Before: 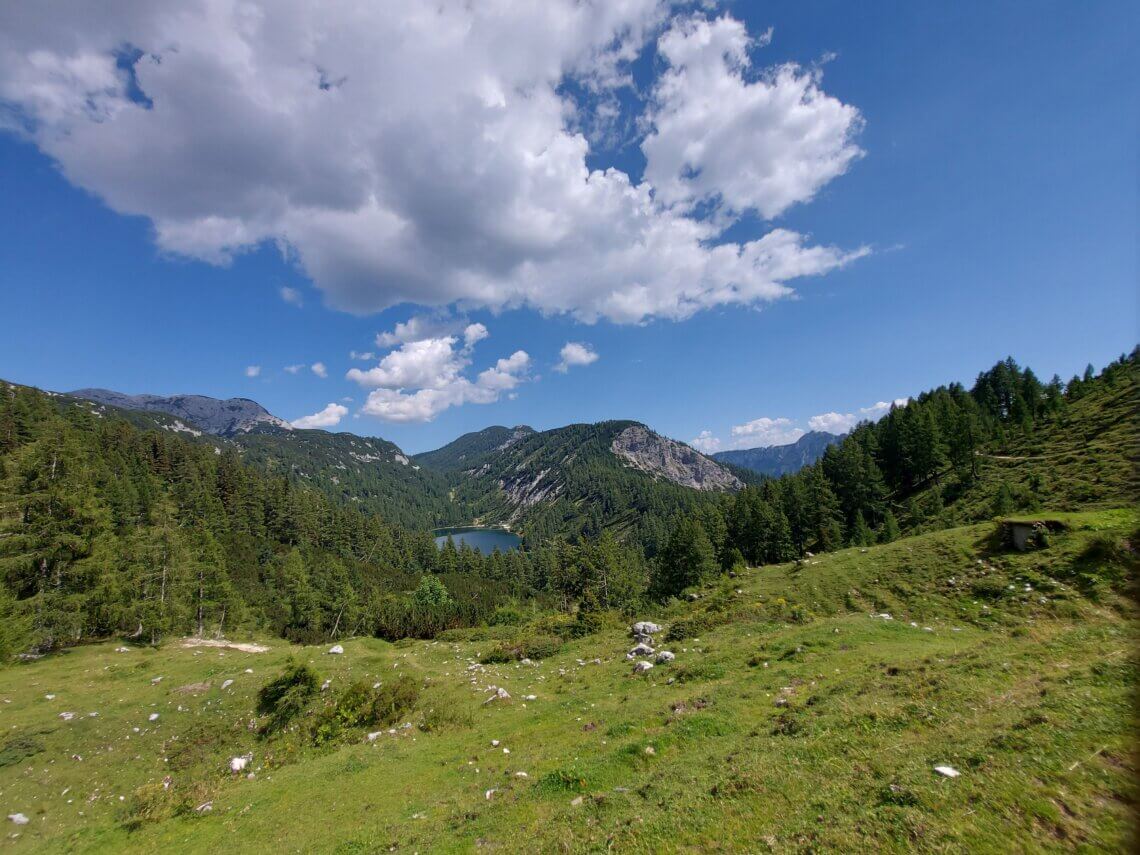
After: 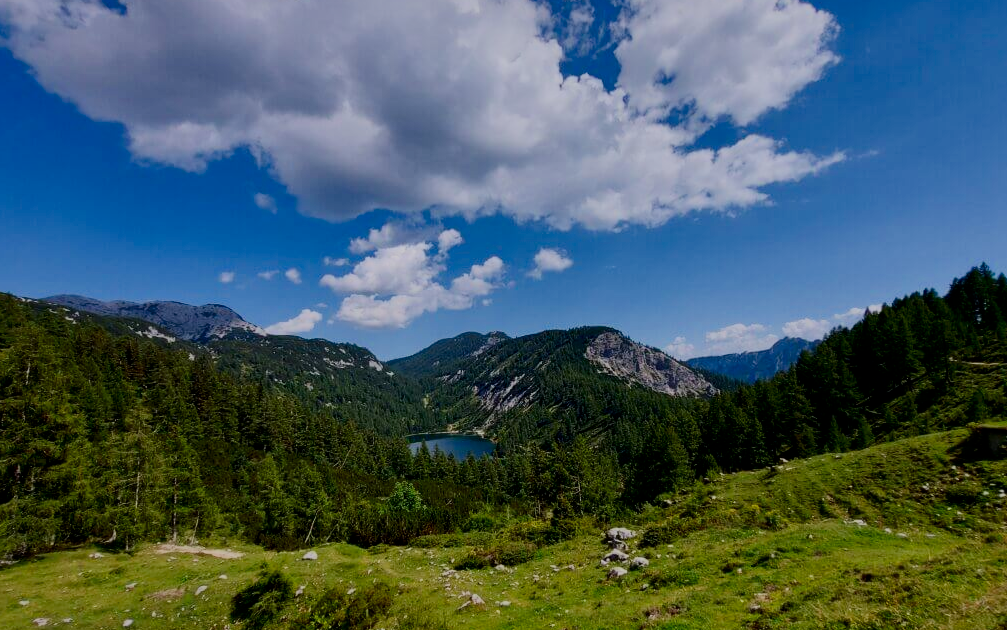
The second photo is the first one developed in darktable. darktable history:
shadows and highlights: shadows 39.73, highlights -60.04
contrast brightness saturation: contrast 0.22, brightness -0.182, saturation 0.245
crop and rotate: left 2.308%, top 11.006%, right 9.329%, bottom 15.302%
filmic rgb: black relative exposure -9.26 EV, white relative exposure 6.76 EV, hardness 3.08, contrast 1.051
